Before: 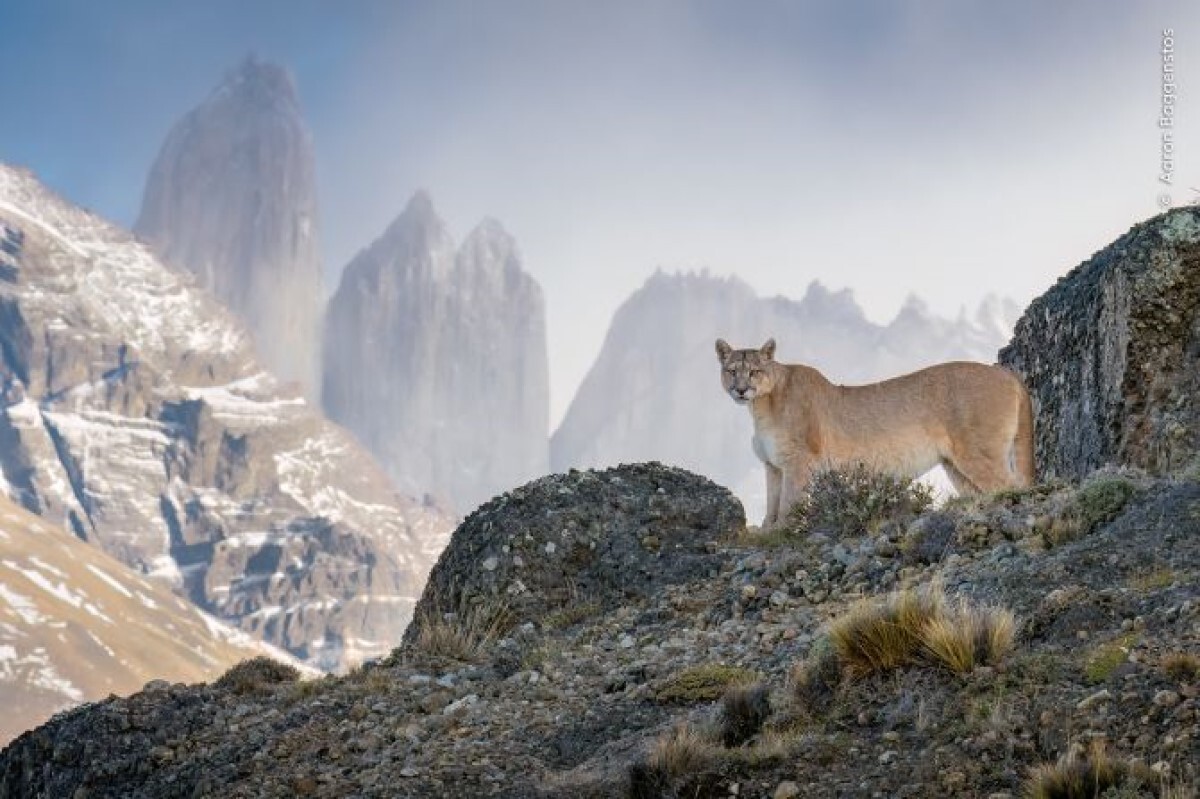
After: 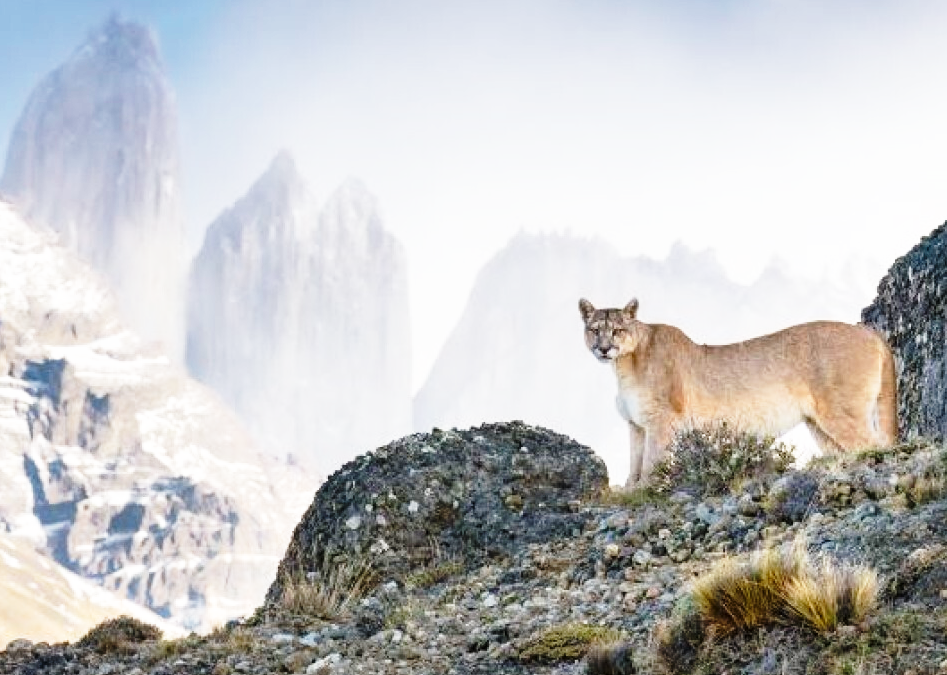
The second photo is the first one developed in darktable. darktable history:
crop: left 11.456%, top 5.224%, right 9.563%, bottom 10.215%
base curve: curves: ch0 [(0, 0) (0.026, 0.03) (0.109, 0.232) (0.351, 0.748) (0.669, 0.968) (1, 1)], preserve colors none
shadows and highlights: shadows 35.59, highlights -35.09, soften with gaussian
